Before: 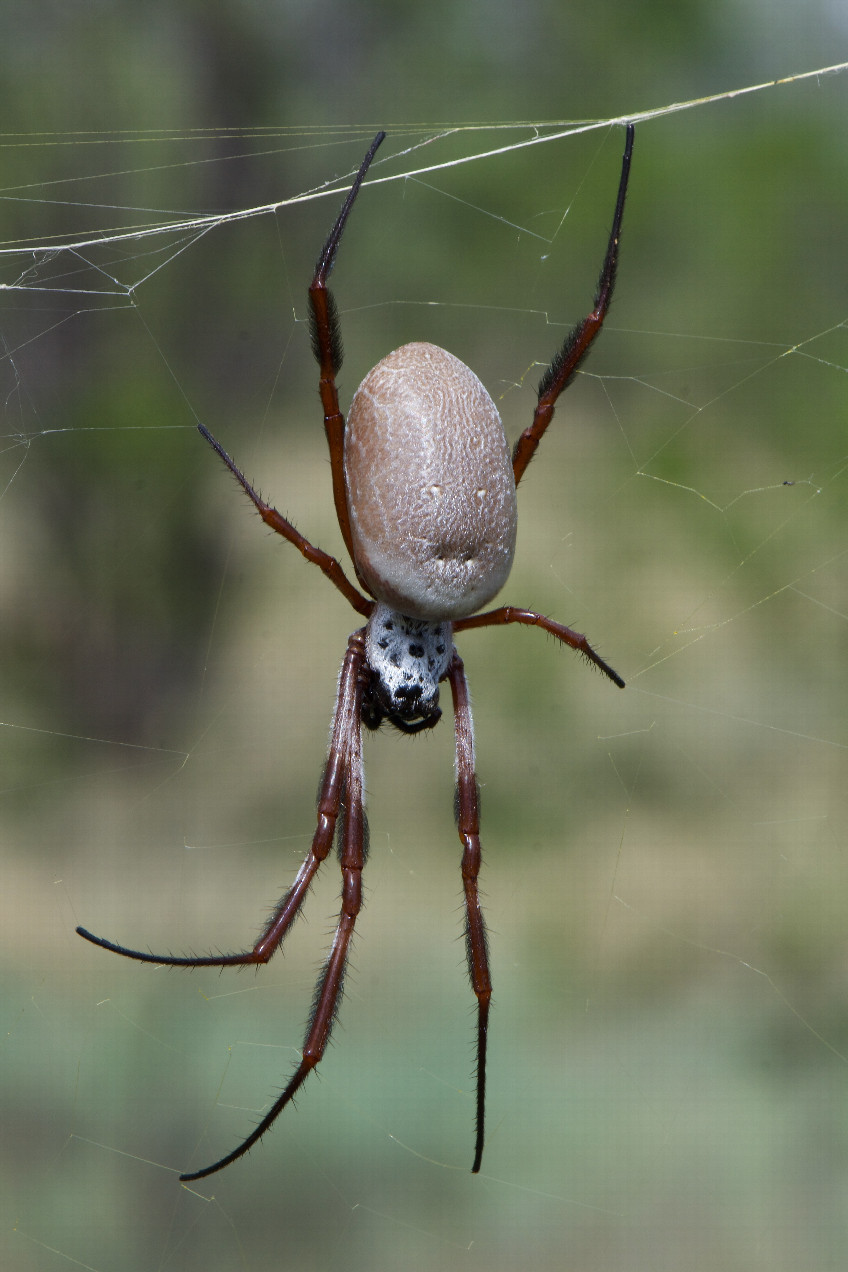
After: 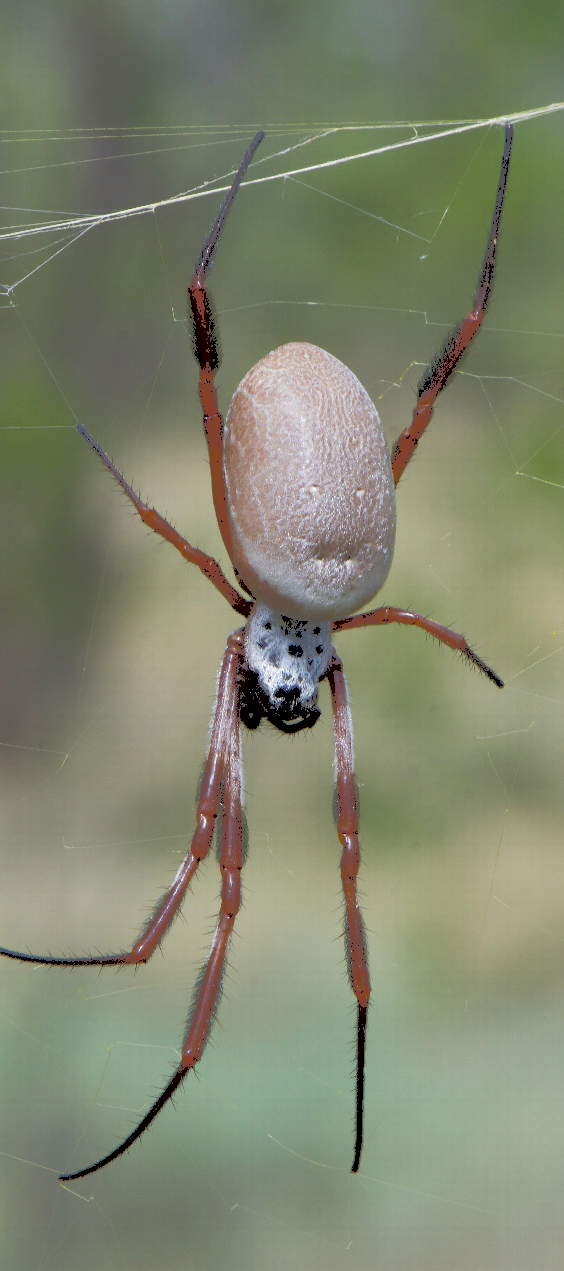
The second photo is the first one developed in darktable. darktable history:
exposure: black level correction 0.01, exposure 0.017 EV, compensate highlight preservation false
tone curve: curves: ch0 [(0, 0) (0.003, 0.346) (0.011, 0.346) (0.025, 0.346) (0.044, 0.35) (0.069, 0.354) (0.1, 0.361) (0.136, 0.368) (0.177, 0.381) (0.224, 0.395) (0.277, 0.421) (0.335, 0.458) (0.399, 0.502) (0.468, 0.556) (0.543, 0.617) (0.623, 0.685) (0.709, 0.748) (0.801, 0.814) (0.898, 0.865) (1, 1)], color space Lab, independent channels, preserve colors none
crop and rotate: left 14.307%, right 19.178%
